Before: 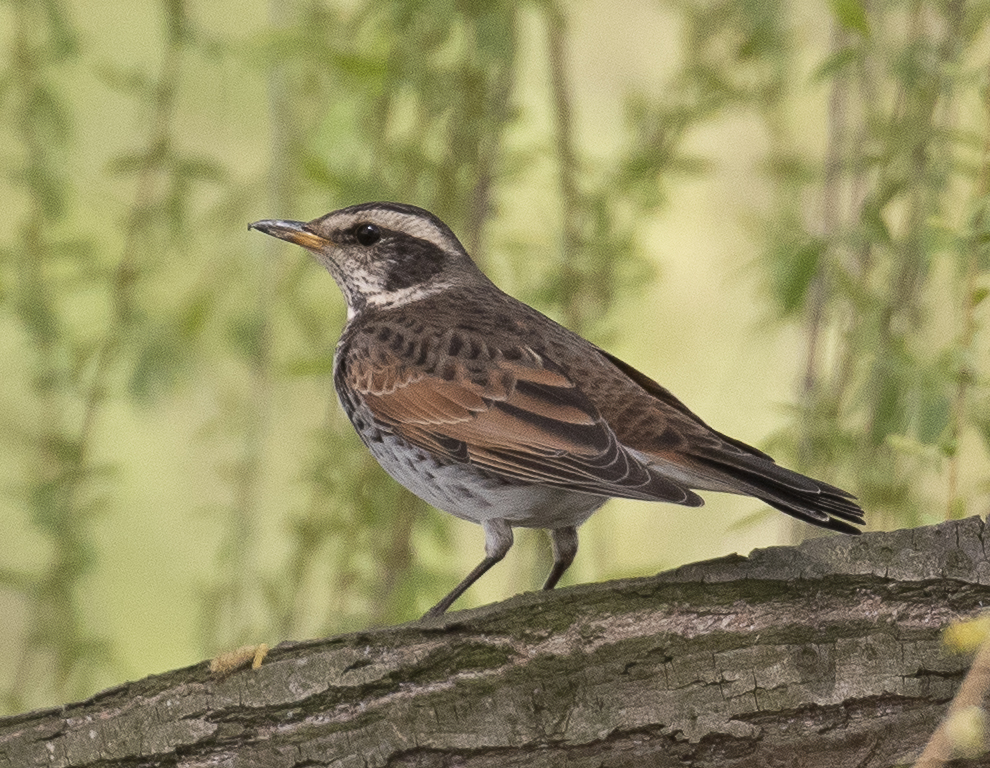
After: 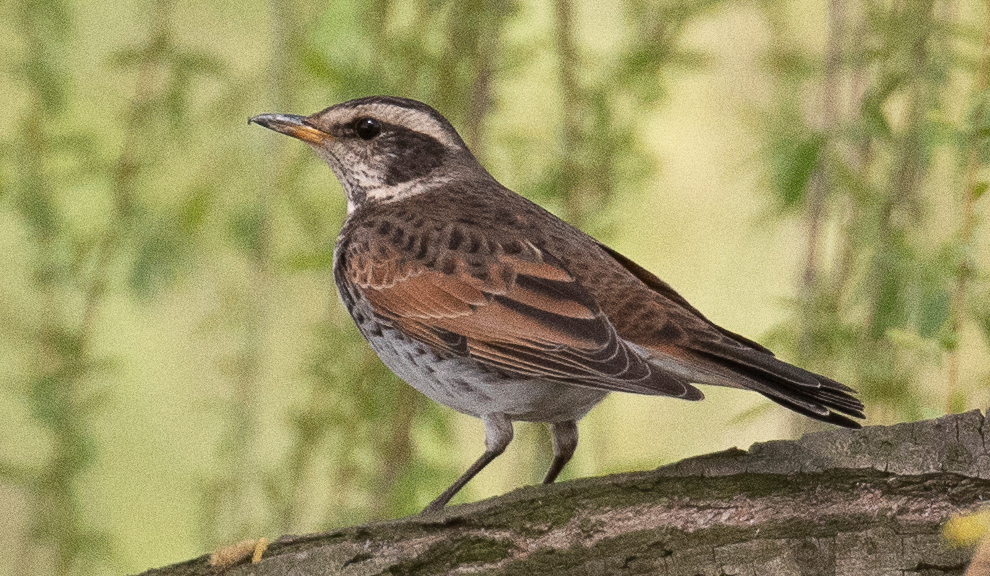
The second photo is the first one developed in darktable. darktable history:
grain: coarseness 0.09 ISO, strength 40%
crop: top 13.819%, bottom 11.169%
